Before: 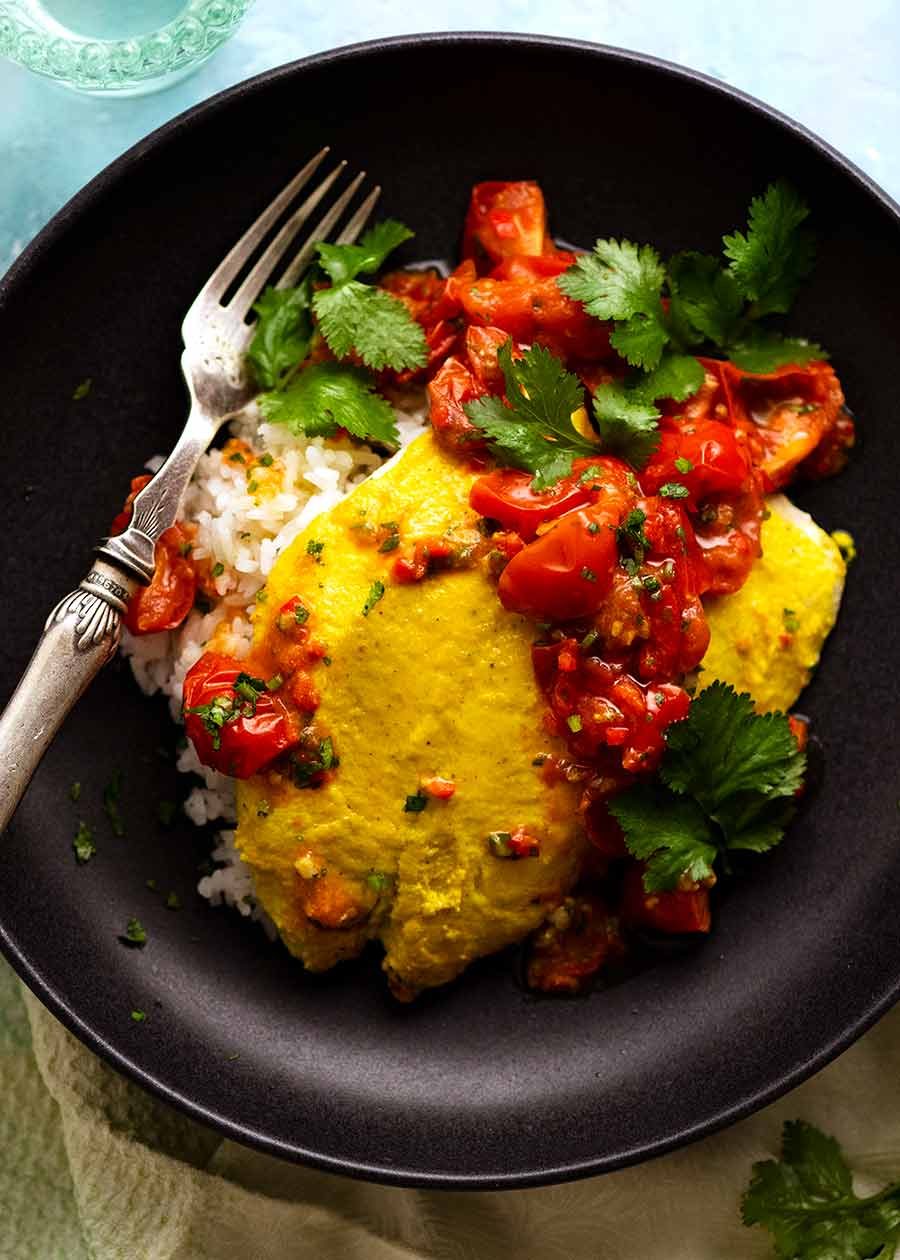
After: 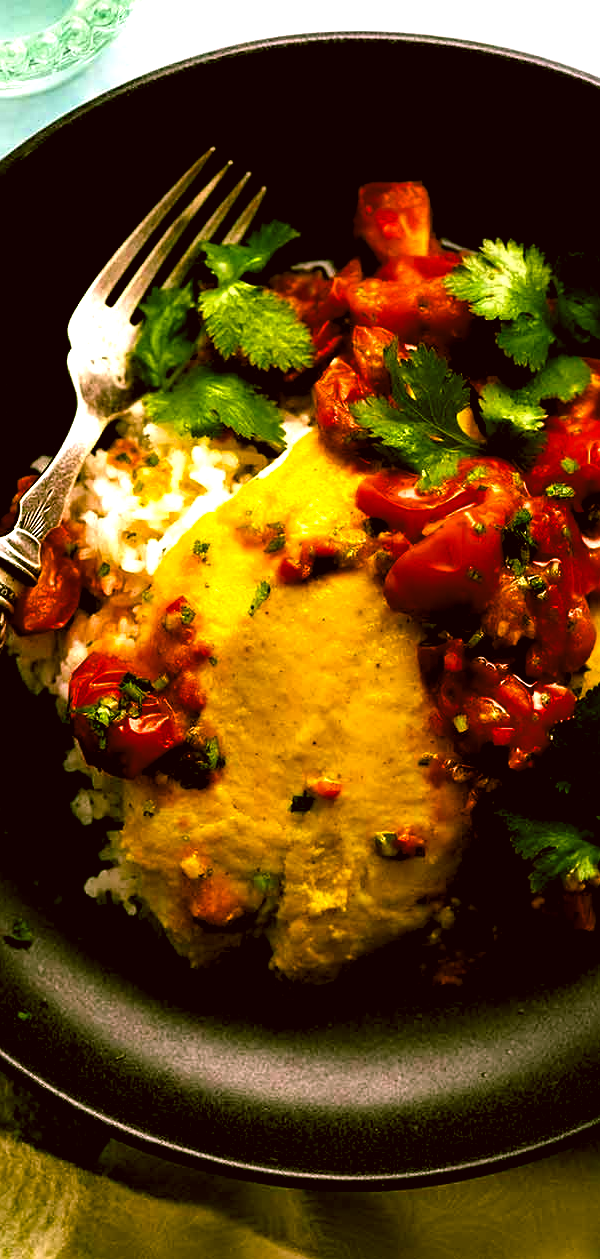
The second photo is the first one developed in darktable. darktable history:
crop and rotate: left 12.756%, right 20.475%
color correction: highlights a* 8.82, highlights b* 15.84, shadows a* -0.542, shadows b* 25.94
contrast equalizer: octaves 7, y [[0.579, 0.58, 0.505, 0.5, 0.5, 0.5], [0.5 ×6], [0.5 ×6], [0 ×6], [0 ×6]], mix 0.785
sharpen: amount 0.207
color balance rgb: shadows lift › chroma 11.395%, shadows lift › hue 134.08°, perceptual saturation grading › global saturation 30.809%, saturation formula JzAzBz (2021)
levels: levels [0.062, 0.494, 0.925]
tone equalizer: -8 EV -0.394 EV, -7 EV -0.42 EV, -6 EV -0.367 EV, -5 EV -0.229 EV, -3 EV 0.192 EV, -2 EV 0.325 EV, -1 EV 0.369 EV, +0 EV 0.407 EV
